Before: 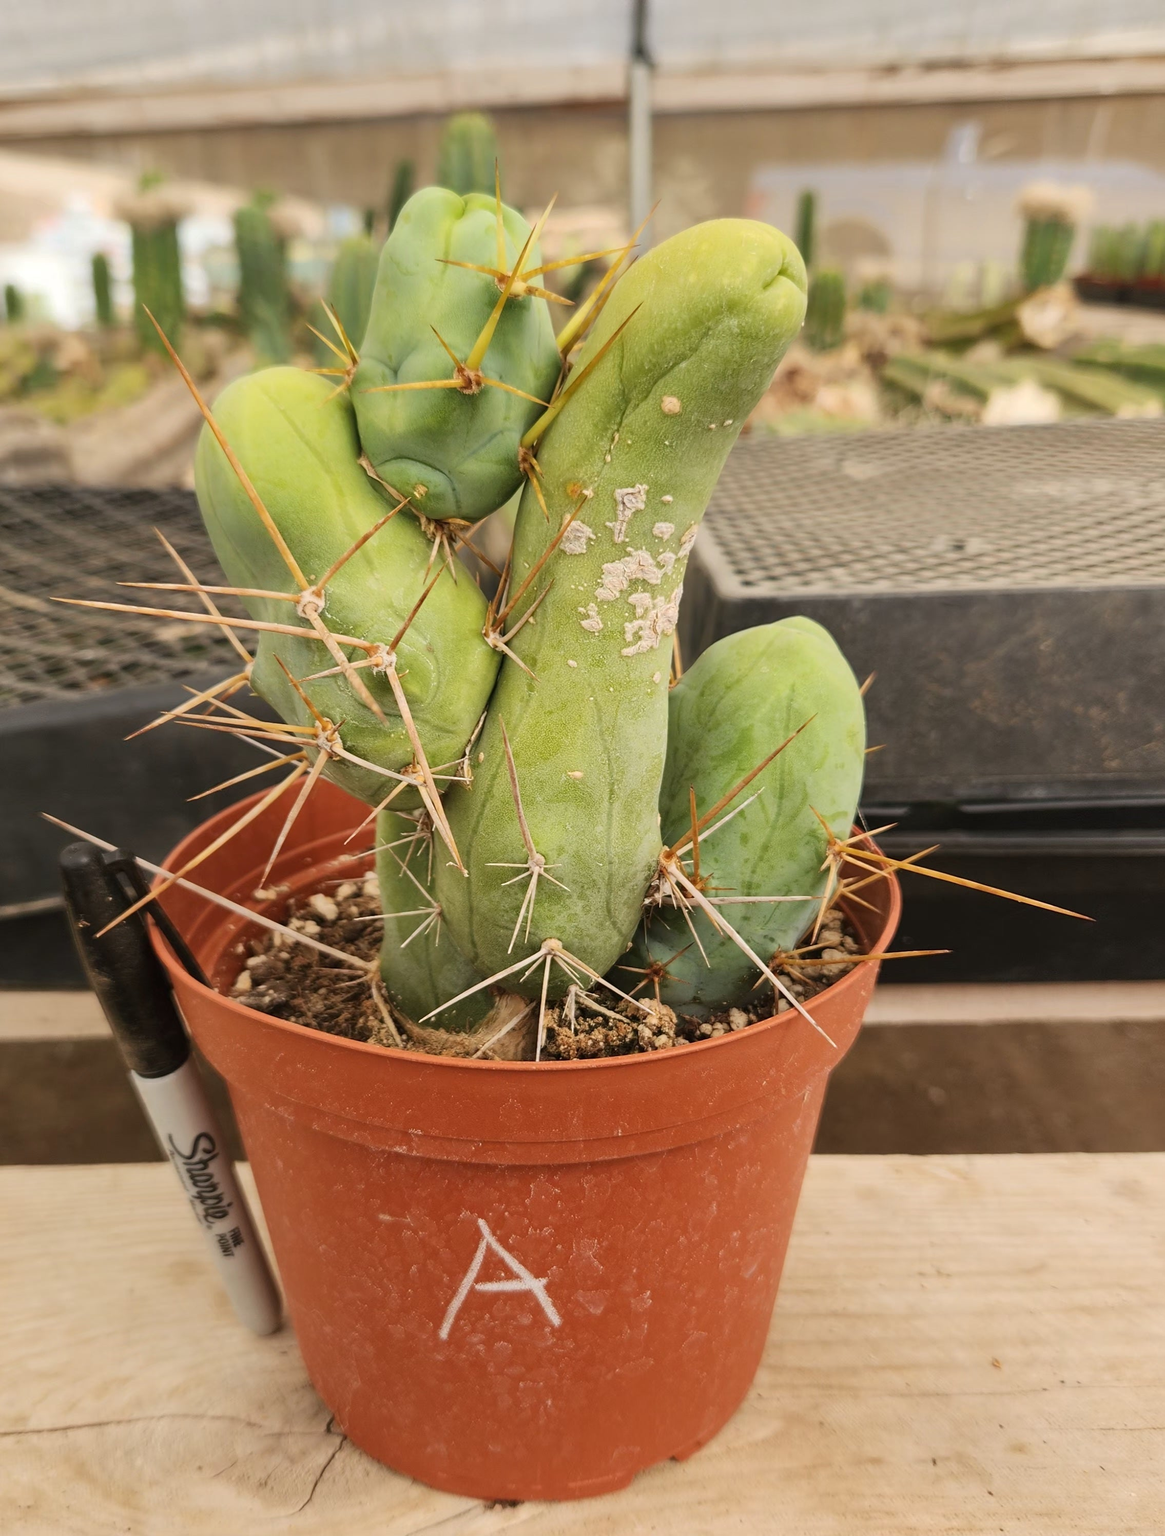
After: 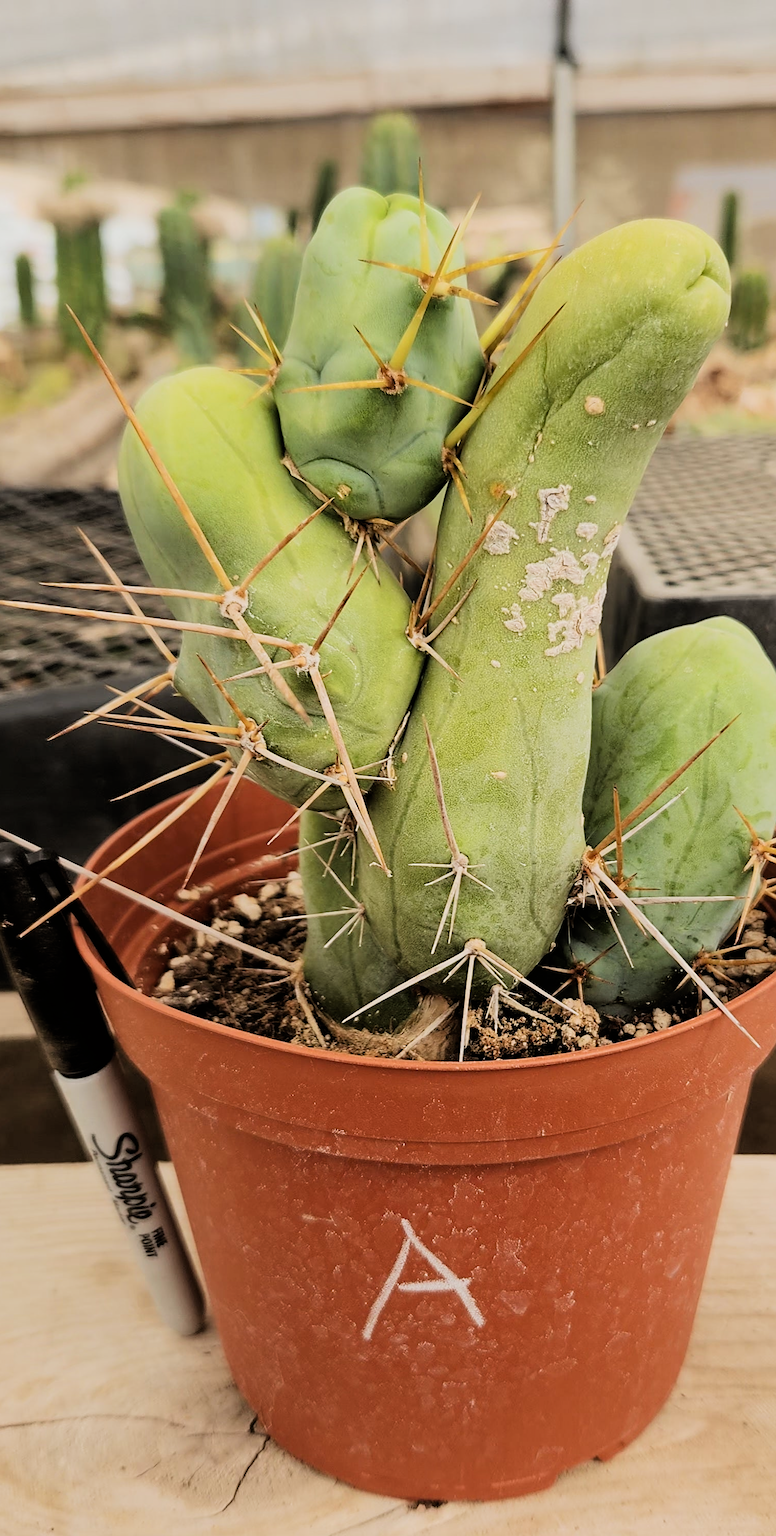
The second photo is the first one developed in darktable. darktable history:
sharpen: on, module defaults
filmic rgb: black relative exposure -5 EV, hardness 2.88, contrast 1.4, highlights saturation mix -30%
crop and rotate: left 6.617%, right 26.717%
